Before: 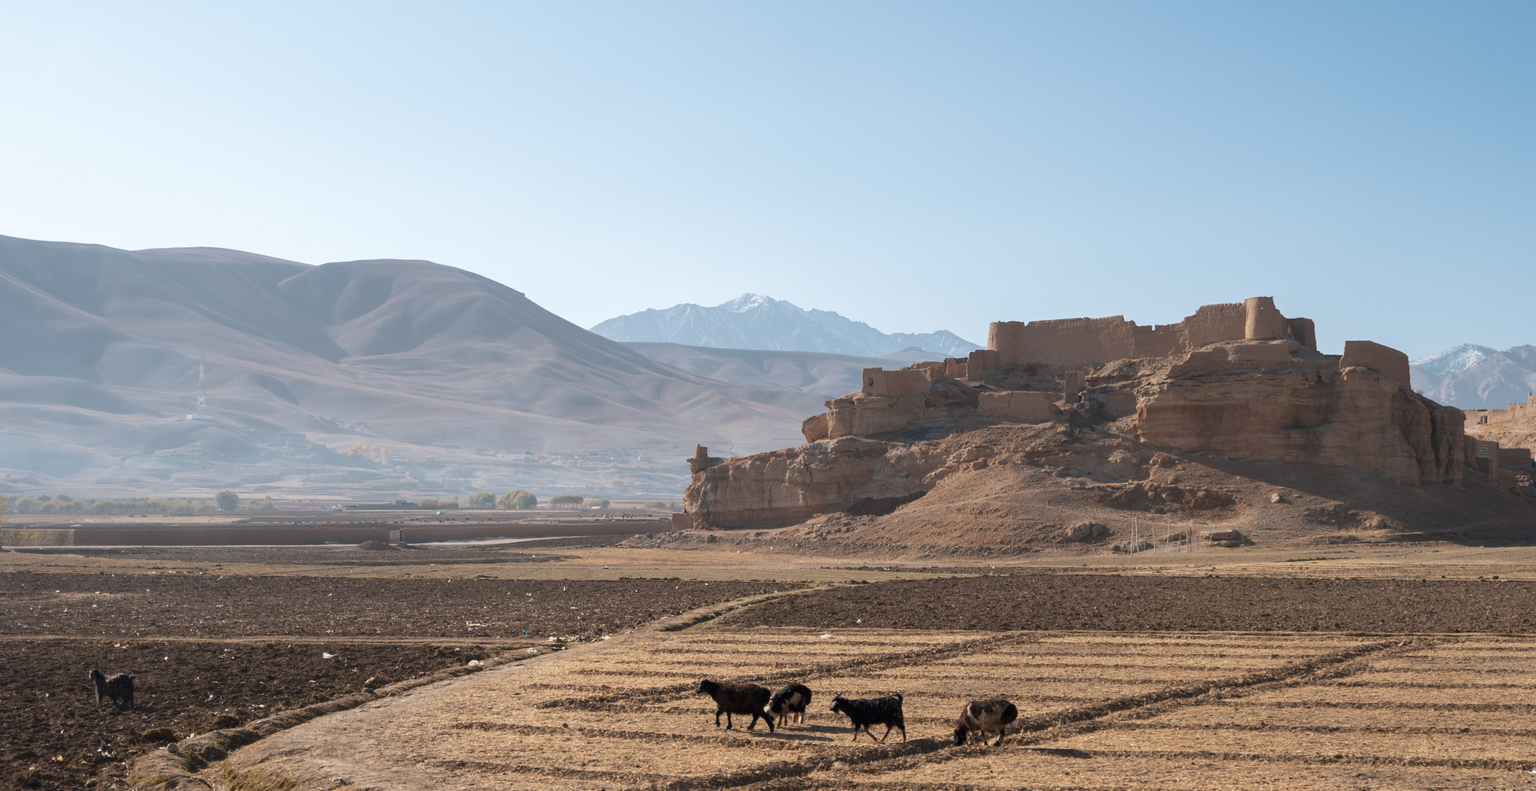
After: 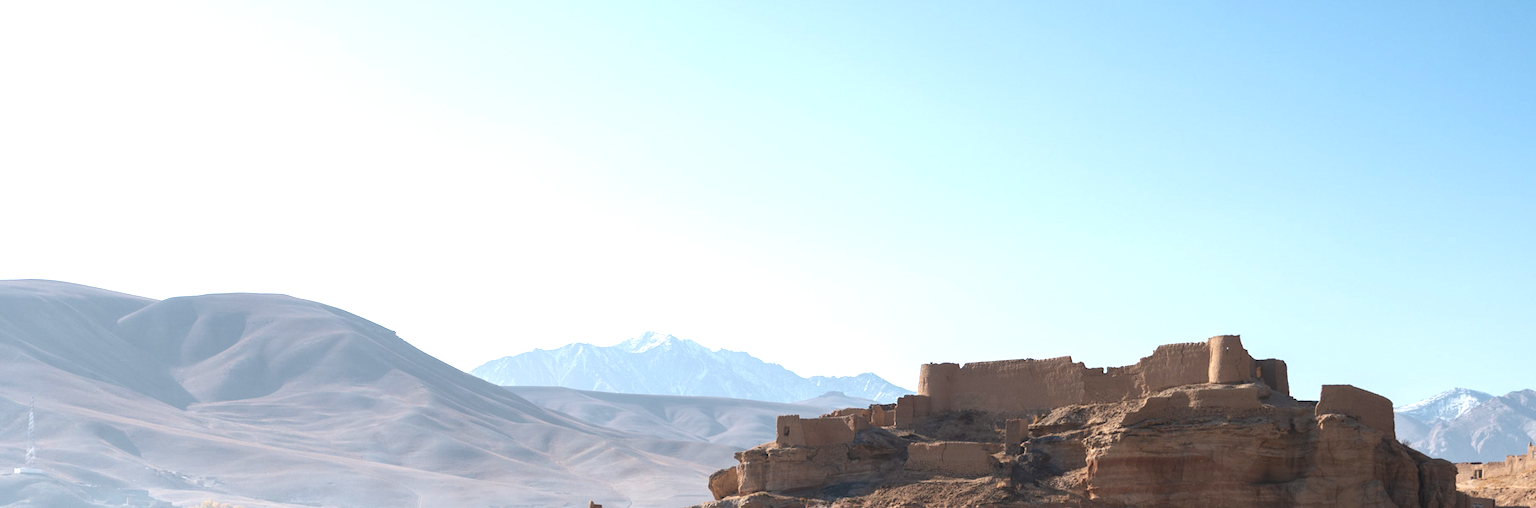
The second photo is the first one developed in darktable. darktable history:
exposure: black level correction 0, exposure 0.698 EV, compensate exposure bias true, compensate highlight preservation false
crop and rotate: left 11.37%, bottom 42.993%
contrast brightness saturation: contrast 0.066, brightness -0.128, saturation 0.061
